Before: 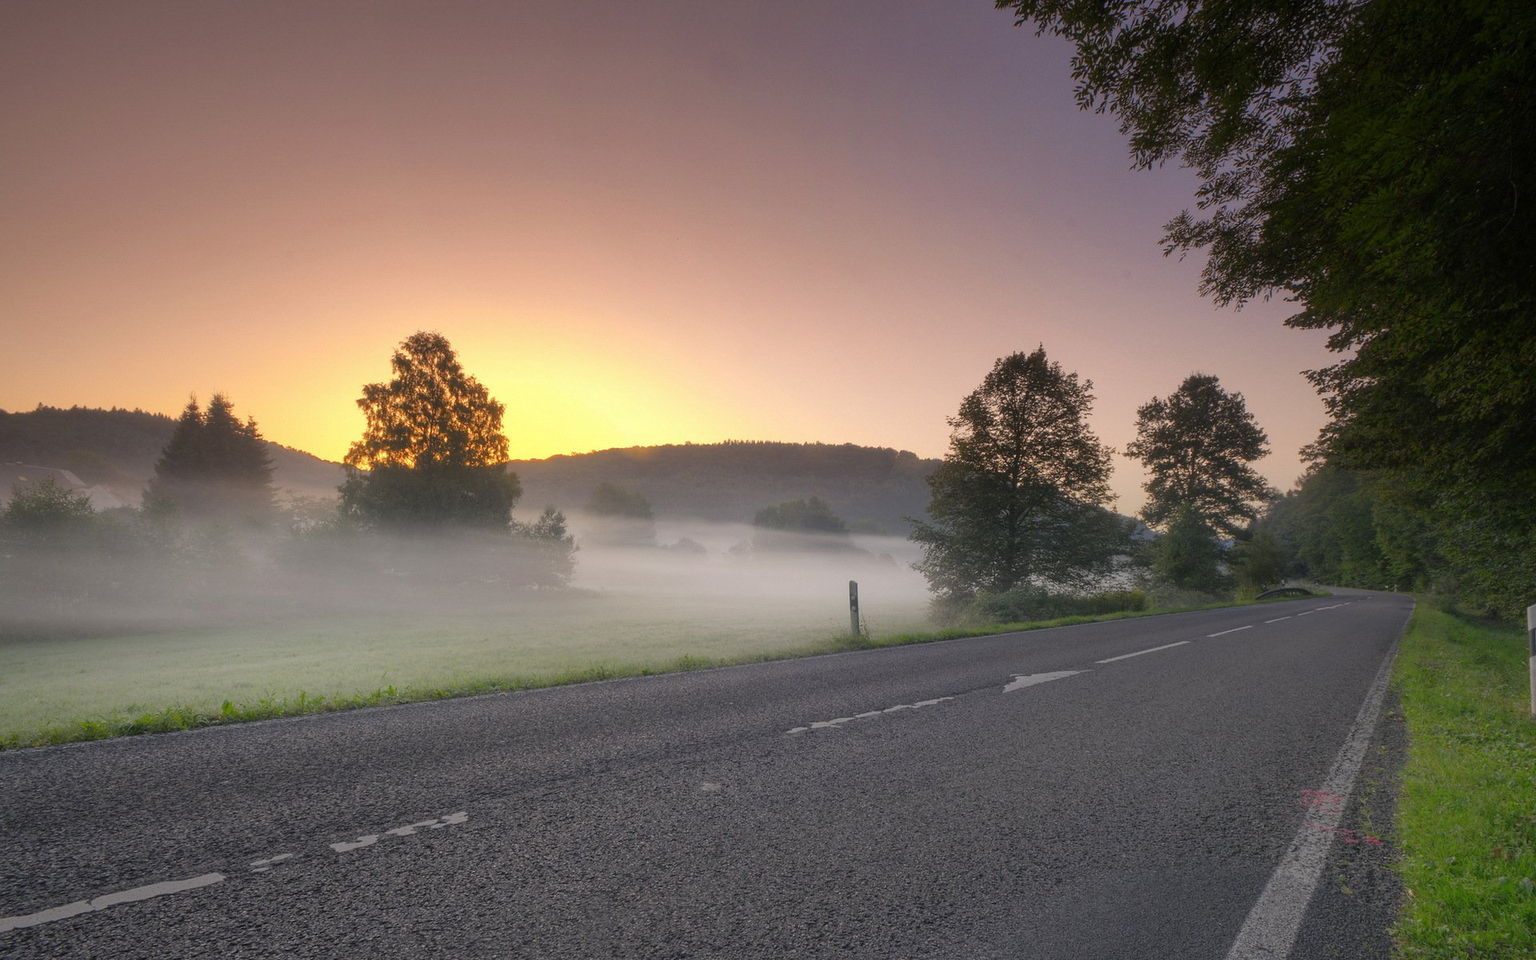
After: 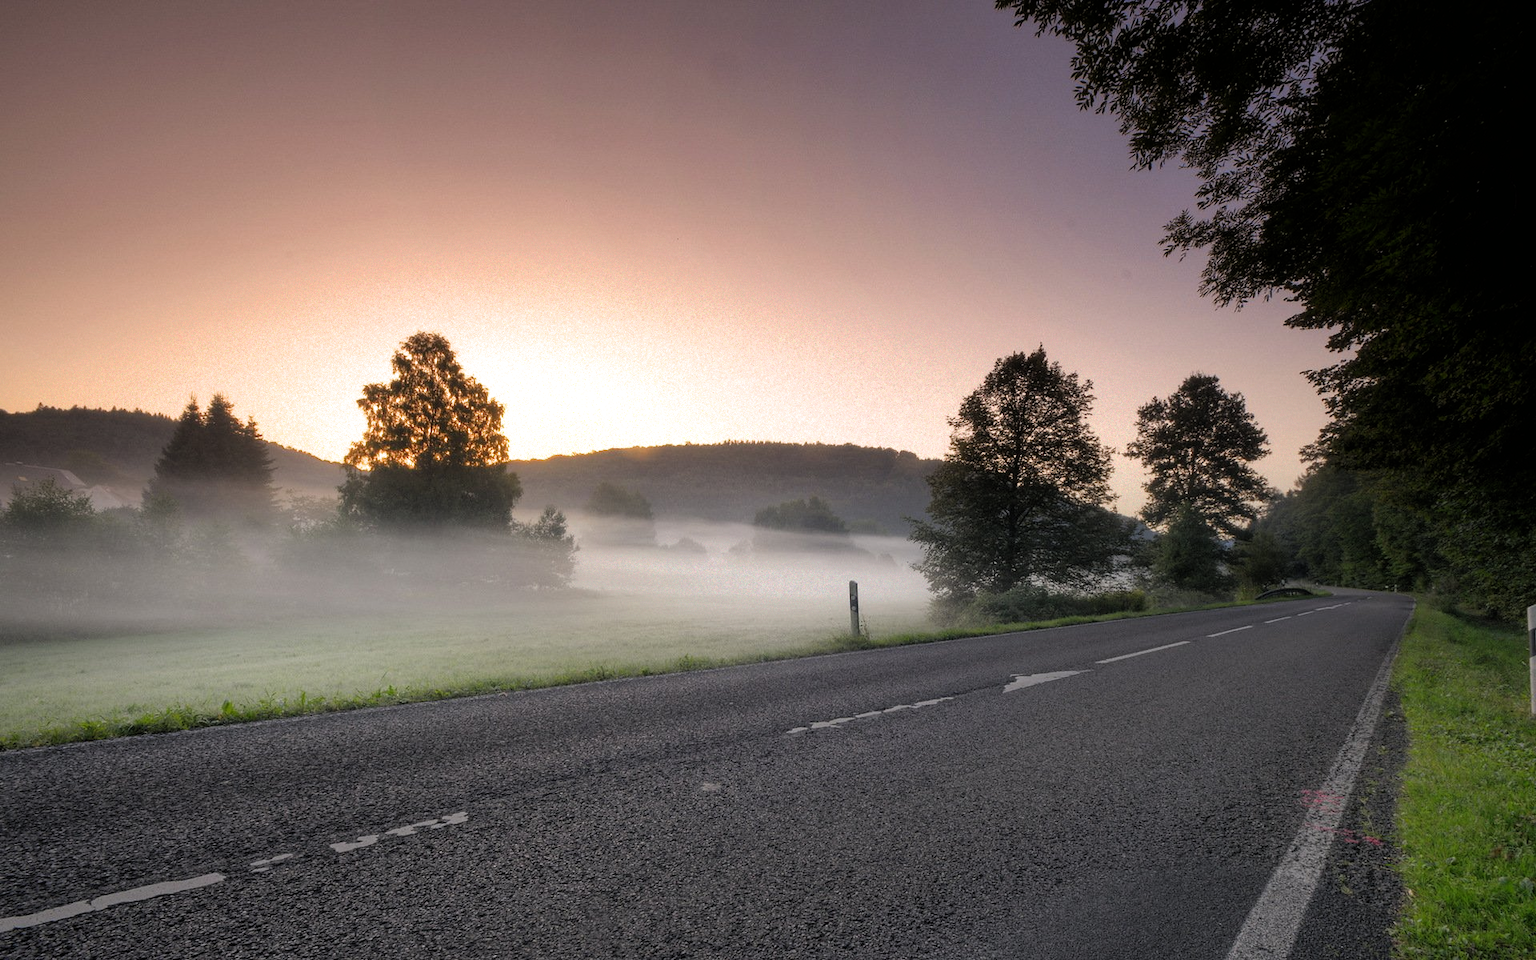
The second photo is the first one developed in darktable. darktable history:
filmic rgb: black relative exposure -8.19 EV, white relative exposure 2.2 EV, target white luminance 99.908%, hardness 7.1, latitude 75.75%, contrast 1.32, highlights saturation mix -1.68%, shadows ↔ highlights balance 30.61%, enable highlight reconstruction true
